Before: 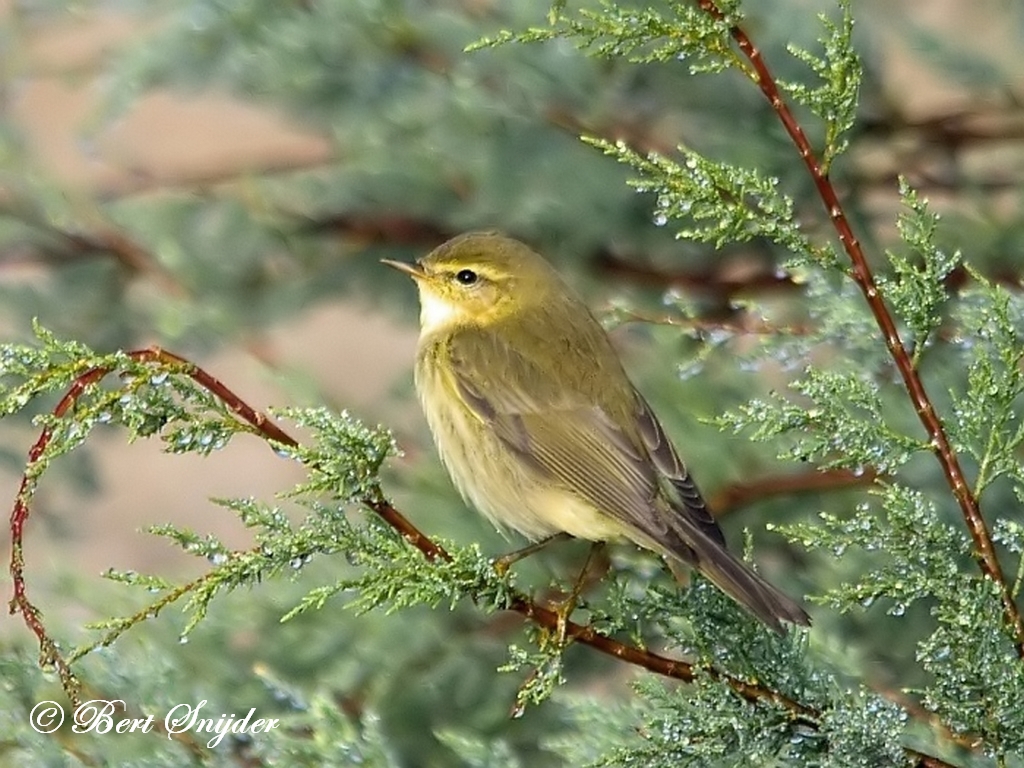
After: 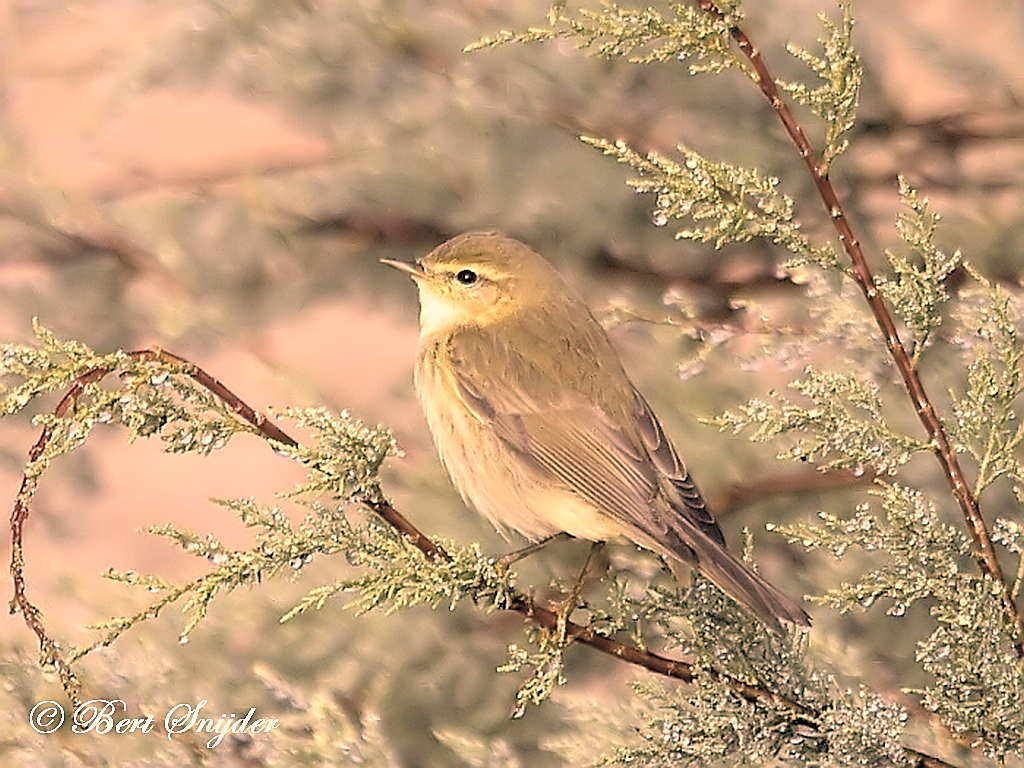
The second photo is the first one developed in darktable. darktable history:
sharpen: radius 1.373, amount 1.26, threshold 0.661
exposure: exposure 0.201 EV, compensate exposure bias true, compensate highlight preservation false
color correction: highlights a* 22.16, highlights b* 21.77
tone equalizer: on, module defaults
contrast brightness saturation: brightness 0.184, saturation -0.482
